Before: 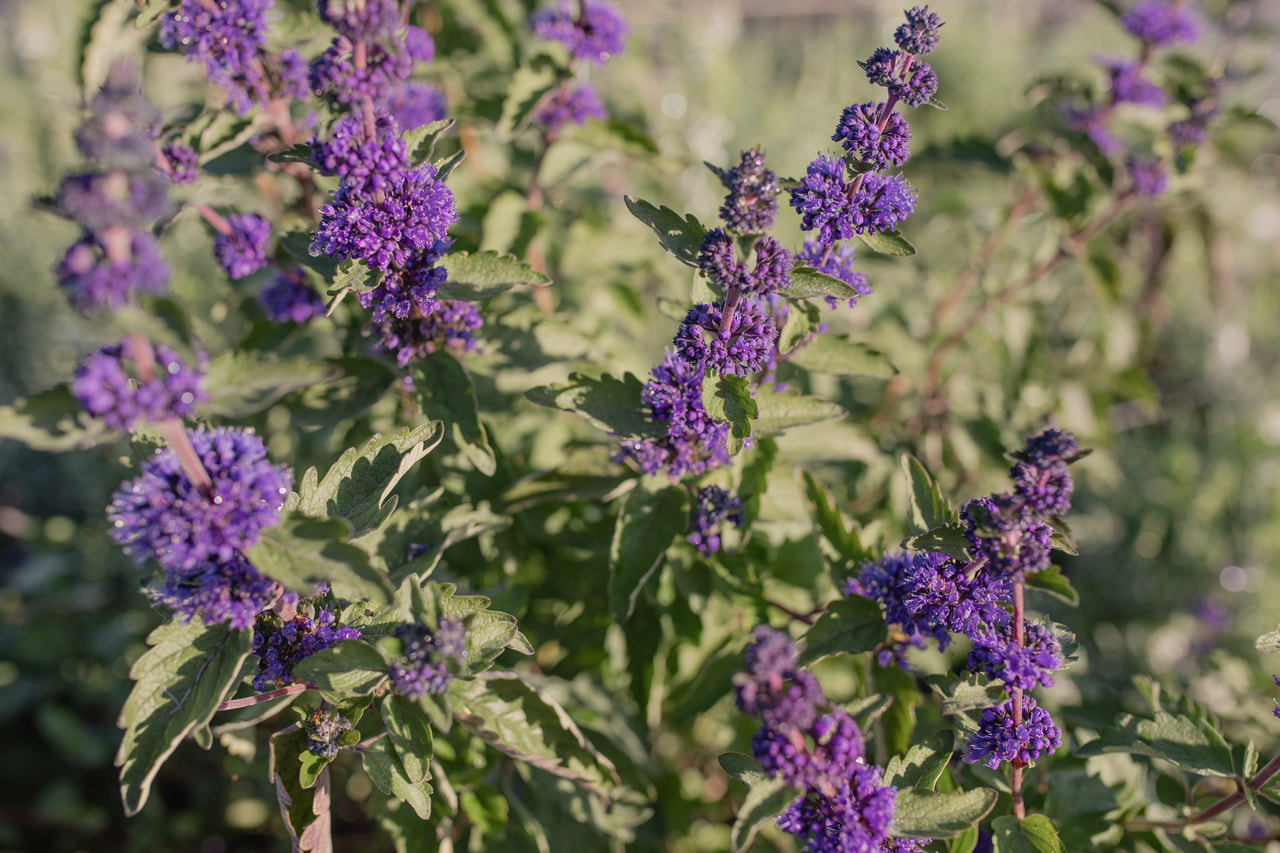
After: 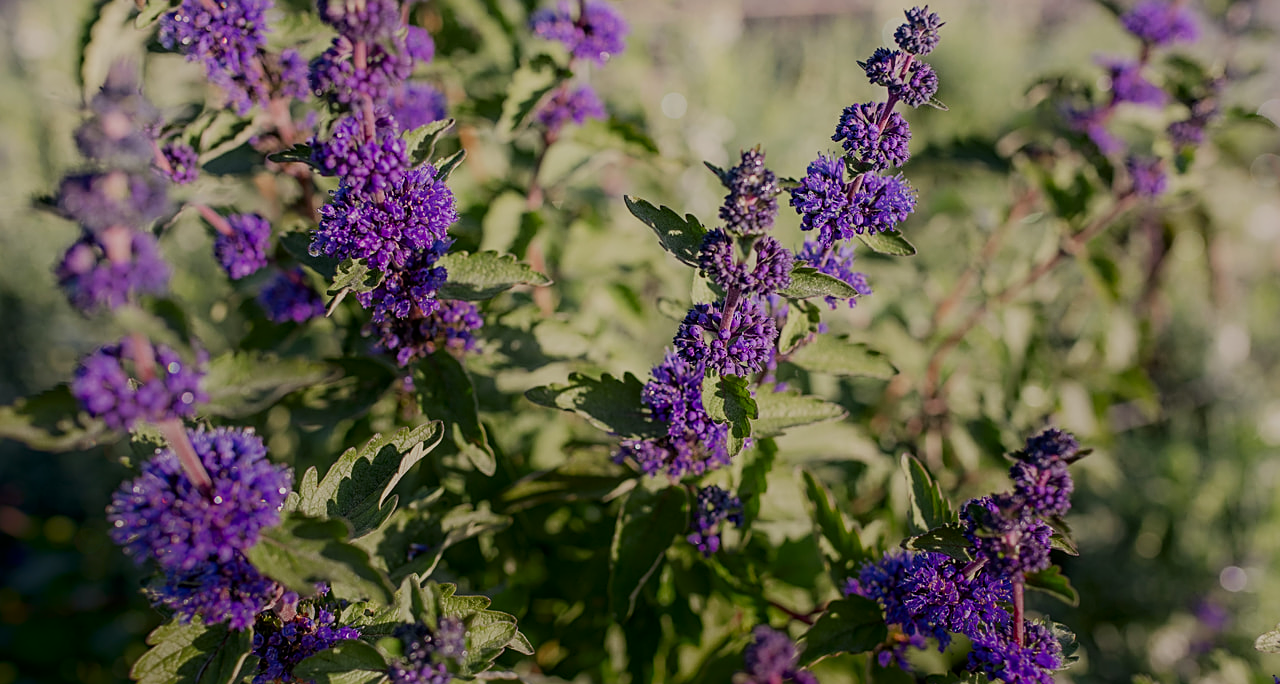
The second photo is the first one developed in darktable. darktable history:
crop: bottom 19.706%
sharpen: on, module defaults
filmic rgb: black relative exposure -7.65 EV, white relative exposure 4.56 EV, threshold 5.94 EV, hardness 3.61, contrast 0.987, enable highlight reconstruction true
contrast brightness saturation: contrast 0.132, brightness -0.052, saturation 0.158
shadows and highlights: shadows -89.24, highlights 91.84, soften with gaussian
